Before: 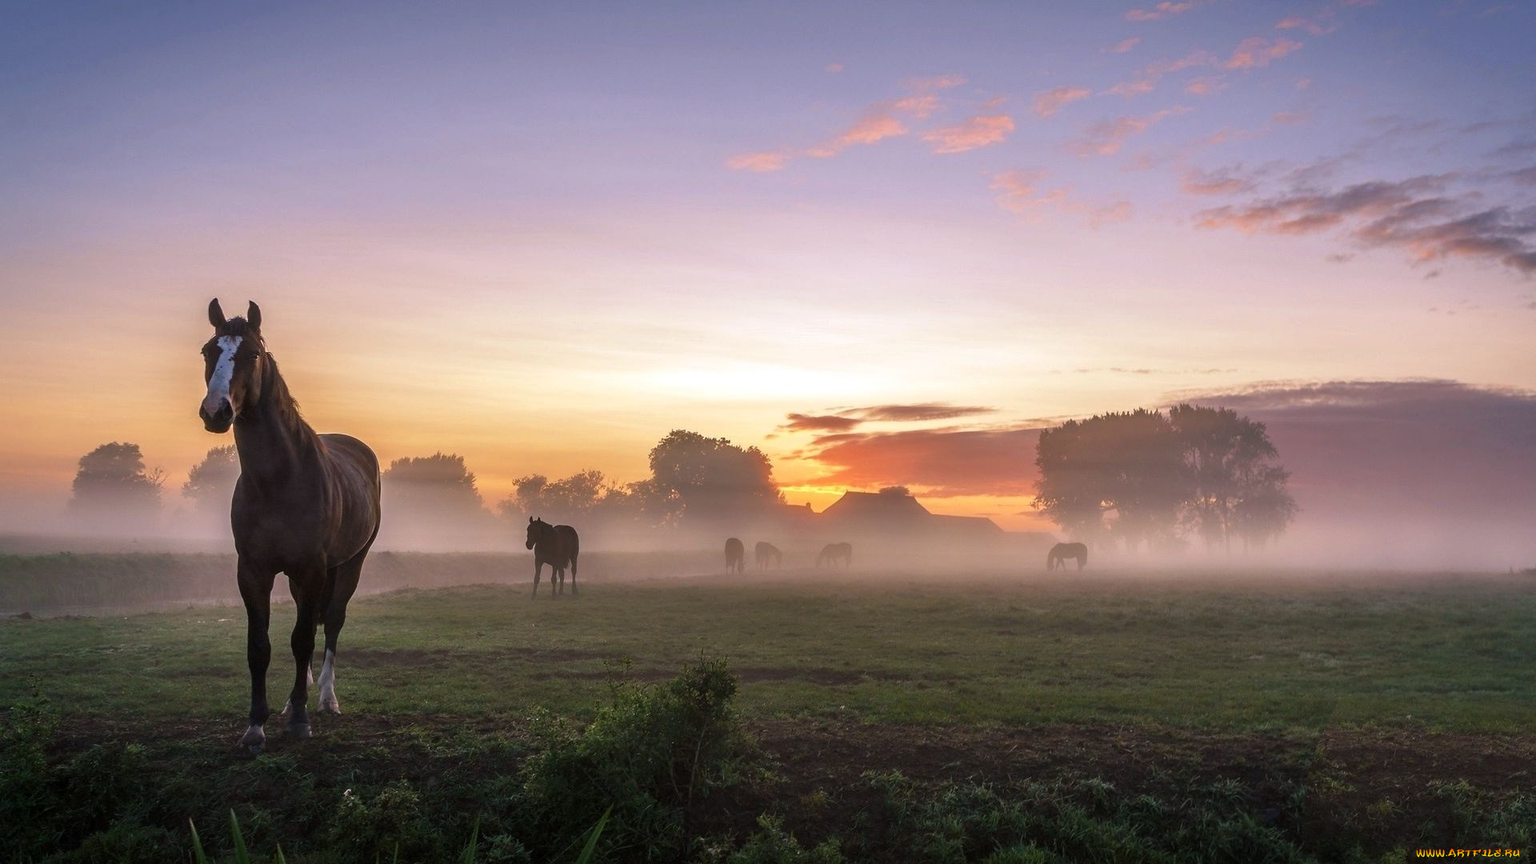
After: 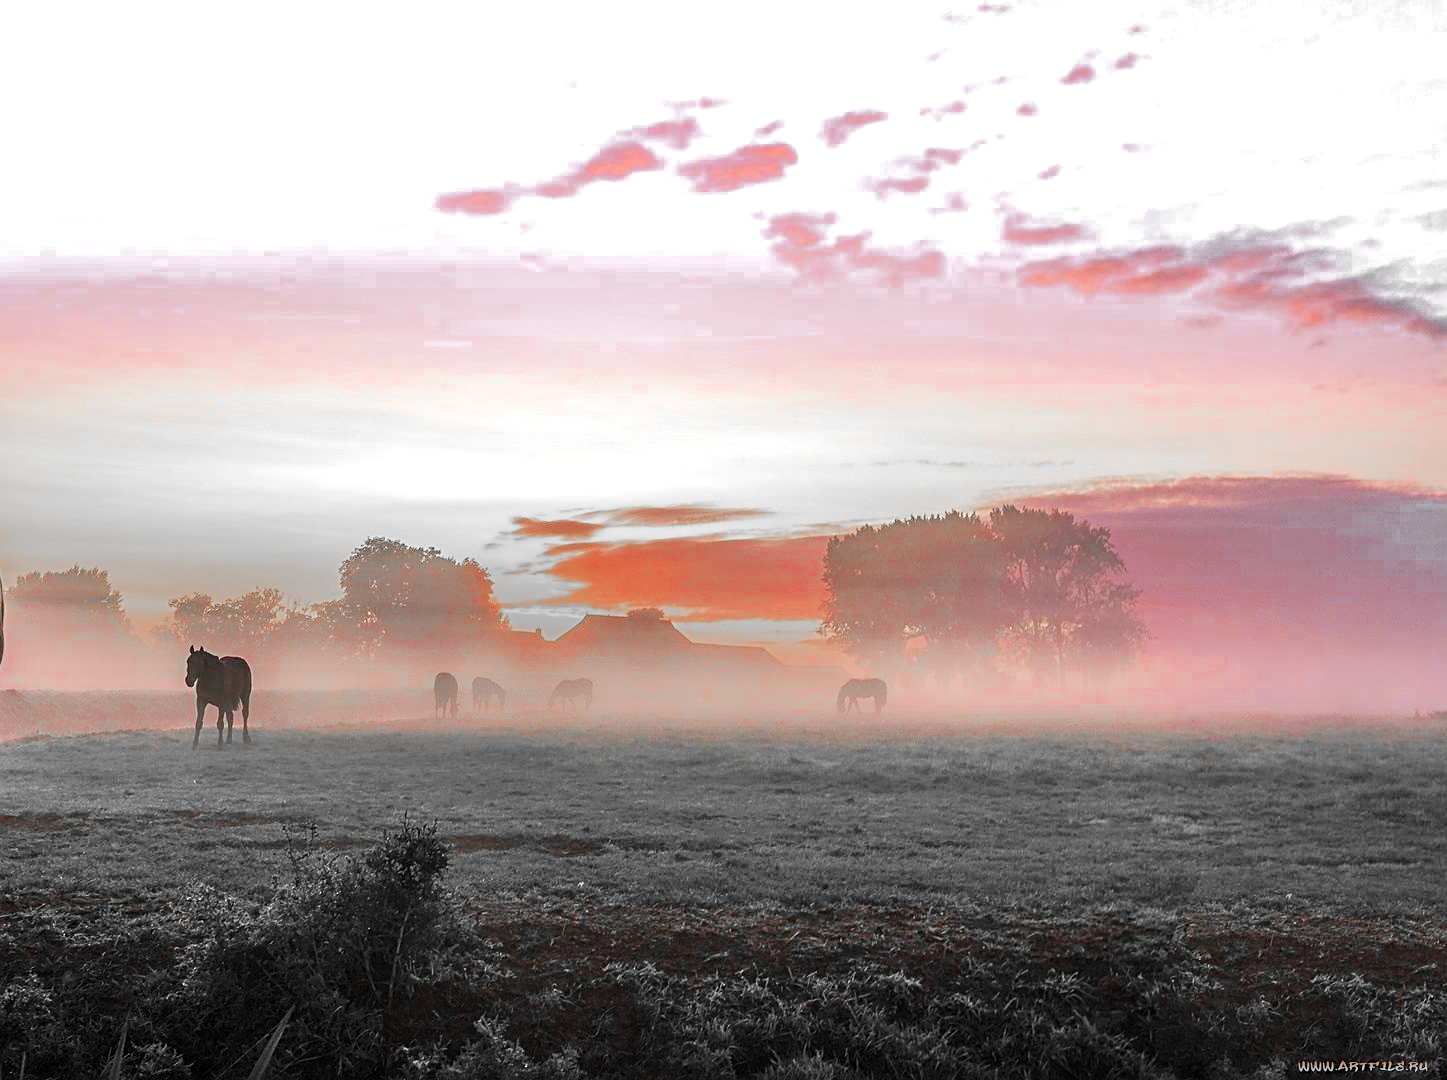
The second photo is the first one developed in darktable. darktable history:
sharpen: amount 0.497
crop and rotate: left 24.629%
tone equalizer: -7 EV 0.15 EV, -6 EV 0.576 EV, -5 EV 1.11 EV, -4 EV 1.3 EV, -3 EV 1.13 EV, -2 EV 0.6 EV, -1 EV 0.152 EV, edges refinement/feathering 500, mask exposure compensation -1.57 EV, preserve details no
color zones: curves: ch0 [(0, 0.352) (0.143, 0.407) (0.286, 0.386) (0.429, 0.431) (0.571, 0.829) (0.714, 0.853) (0.857, 0.833) (1, 0.352)]; ch1 [(0, 0.604) (0.072, 0.726) (0.096, 0.608) (0.205, 0.007) (0.571, -0.006) (0.839, -0.013) (0.857, -0.012) (1, 0.604)]
local contrast: on, module defaults
